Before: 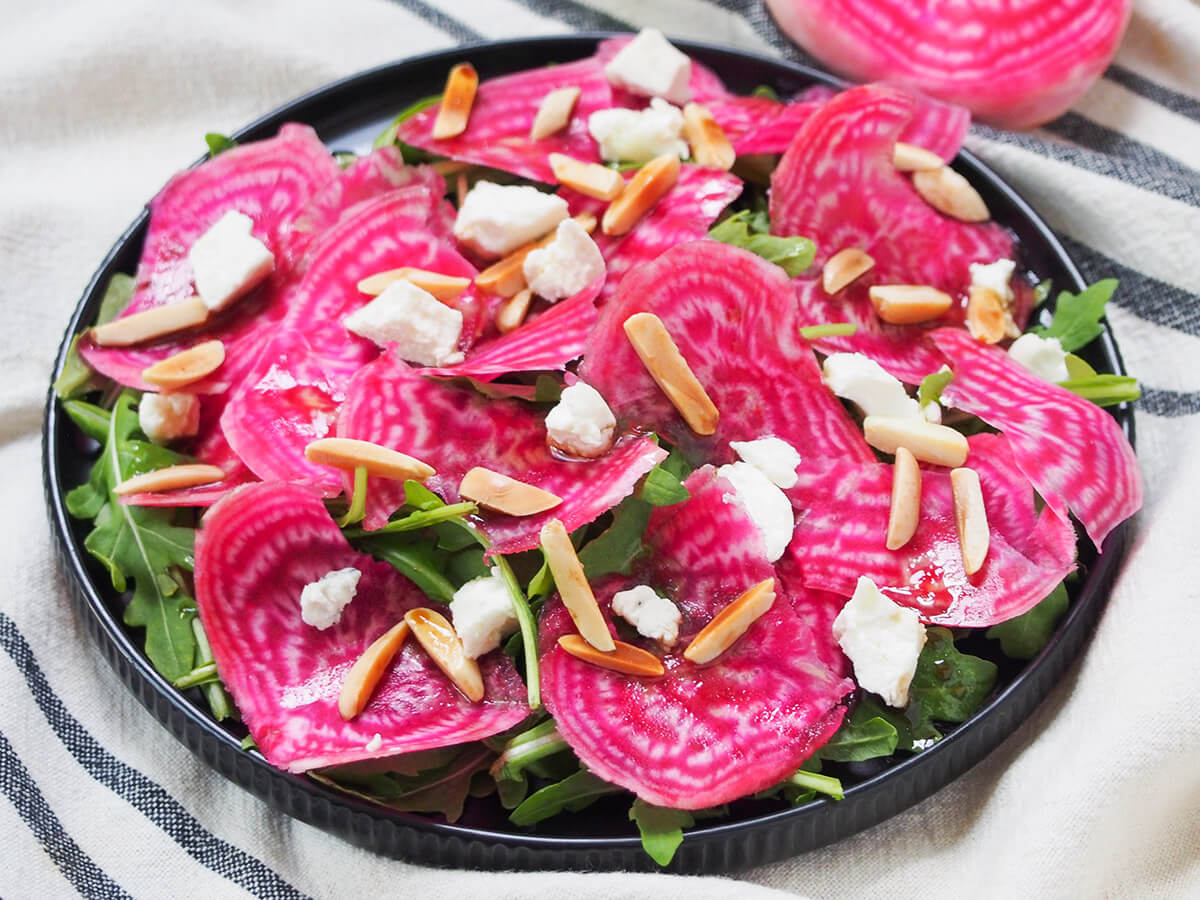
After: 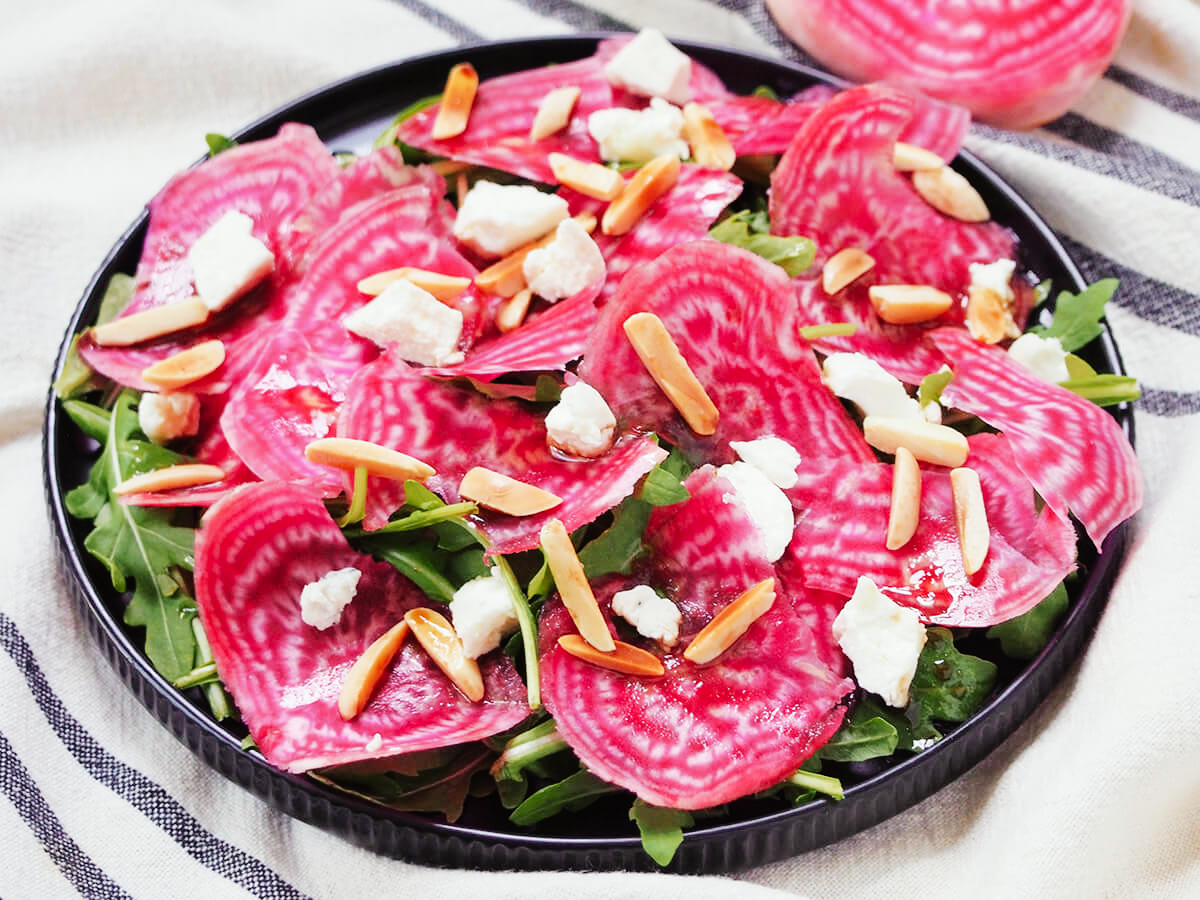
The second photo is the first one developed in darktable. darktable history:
tone curve: curves: ch0 [(0, 0) (0.003, 0.002) (0.011, 0.007) (0.025, 0.014) (0.044, 0.023) (0.069, 0.033) (0.1, 0.052) (0.136, 0.081) (0.177, 0.134) (0.224, 0.205) (0.277, 0.296) (0.335, 0.401) (0.399, 0.501) (0.468, 0.589) (0.543, 0.658) (0.623, 0.738) (0.709, 0.804) (0.801, 0.871) (0.898, 0.93) (1, 1)], preserve colors none
color look up table: target L [98.41, 89.6, 89.59, 89.33, 63, 60.17, 60.72, 53.64, 54.95, 38.94, 34.7, 22, 200.61, 76.95, 66.38, 61.55, 51.71, 47, 48.83, 45.76, 30.95, 29.23, 13.13, 88.21, 66.3, 65.11, 63.77, 59.83, 51.11, 52.64, 45.91, 37.35, 45.72, 42.46, 34.28, 37.02, 28.5, 22.08, 20.28, 18.14, 3.869, 0.968, 85.01, 79.44, 63.14, 53.11, 49.38, 39.95, 32.57], target a [-9.289, -11.2, -35.62, -36.49, 5.714, 2.084, -47.64, -54.31, -26.02, -13.12, -25.26, -18.35, 0, 6.783, 32.85, 34.7, 61.02, 69.66, 29.66, 32.13, 38.3, 3.836, 19.45, 24.25, 42.02, 37.37, 67.95, 77.84, 60.04, 90.26, 21.7, 18.05, 71.96, 57.9, 26.55, 55.22, 35.67, 23.22, 34.68, 18.26, 17.48, 2.665, -19.5, -42.34, -12.27, -19.47, 2.464, -19.03, -3.889], target b [32.37, 88.59, 23.53, 72.16, 43.01, 56.31, 18.72, 43.08, -1.593, 30.94, 25.86, 21.12, 0, 4.057, 56.29, 25.78, 19.88, 34.32, 6.108, 41.21, 15.97, 10.17, 19.38, -17.8, -45.73, -5.445, -52.07, -48.34, -3.478, -64.91, -15.6, -42.87, -26.86, -32.52, -69.04, -45.7, -12.97, -6.252, -60.46, -35.49, -25.33, -4.587, -9.605, -10.7, -41.66, -17.56, -30.18, -8.903, -25.66], num patches 49
